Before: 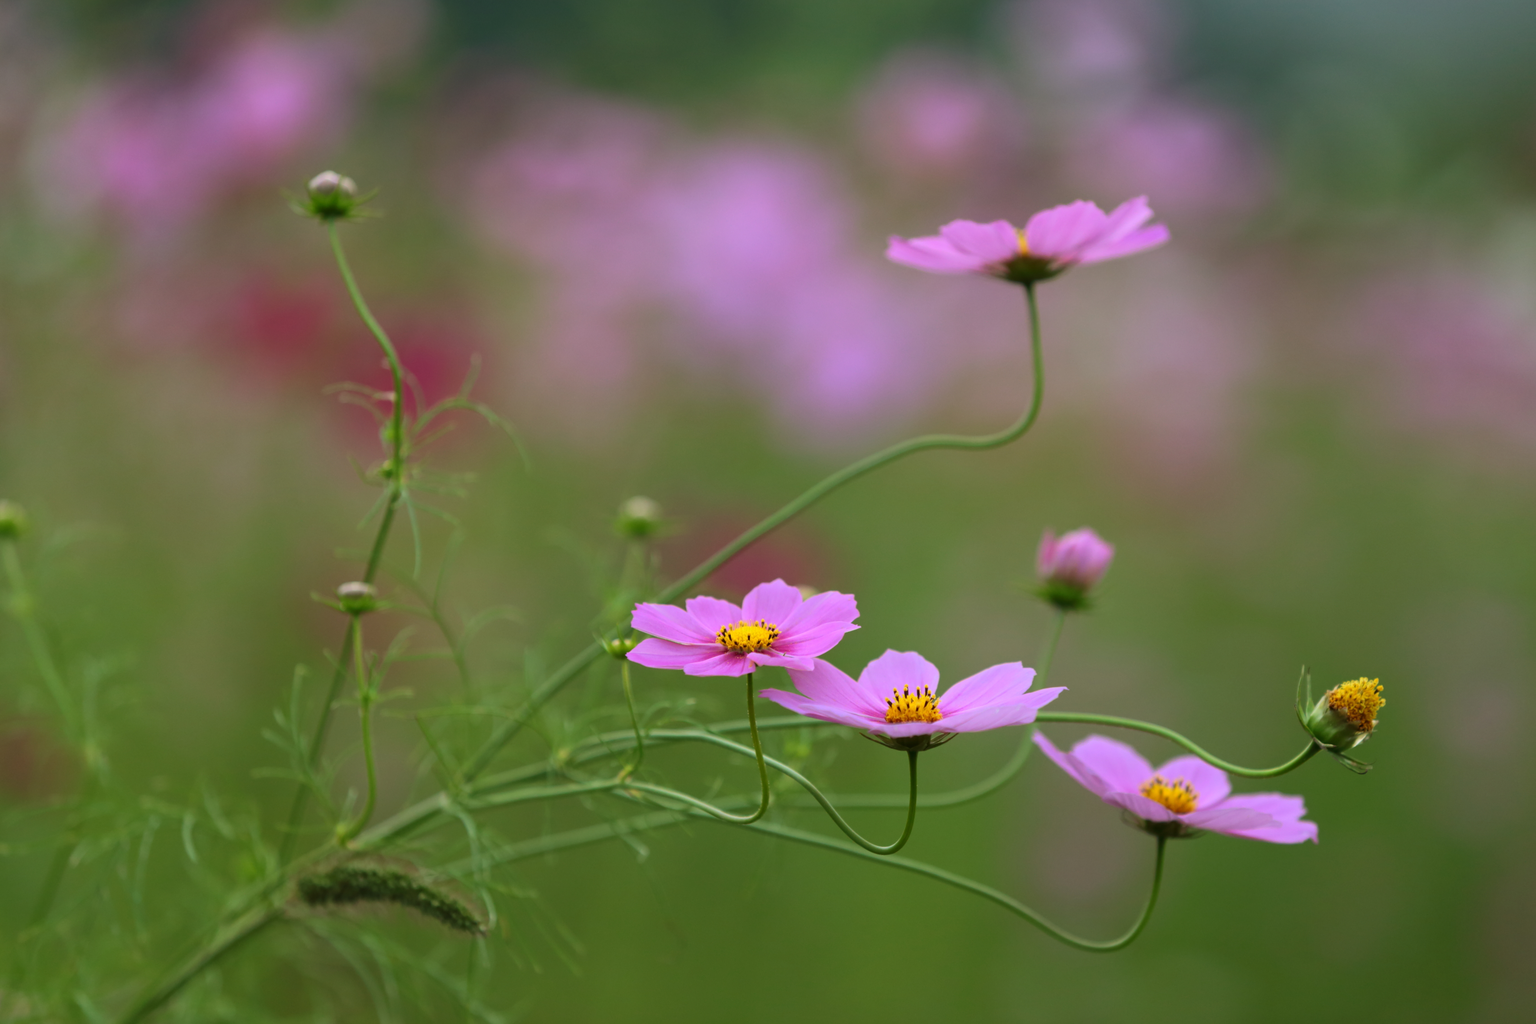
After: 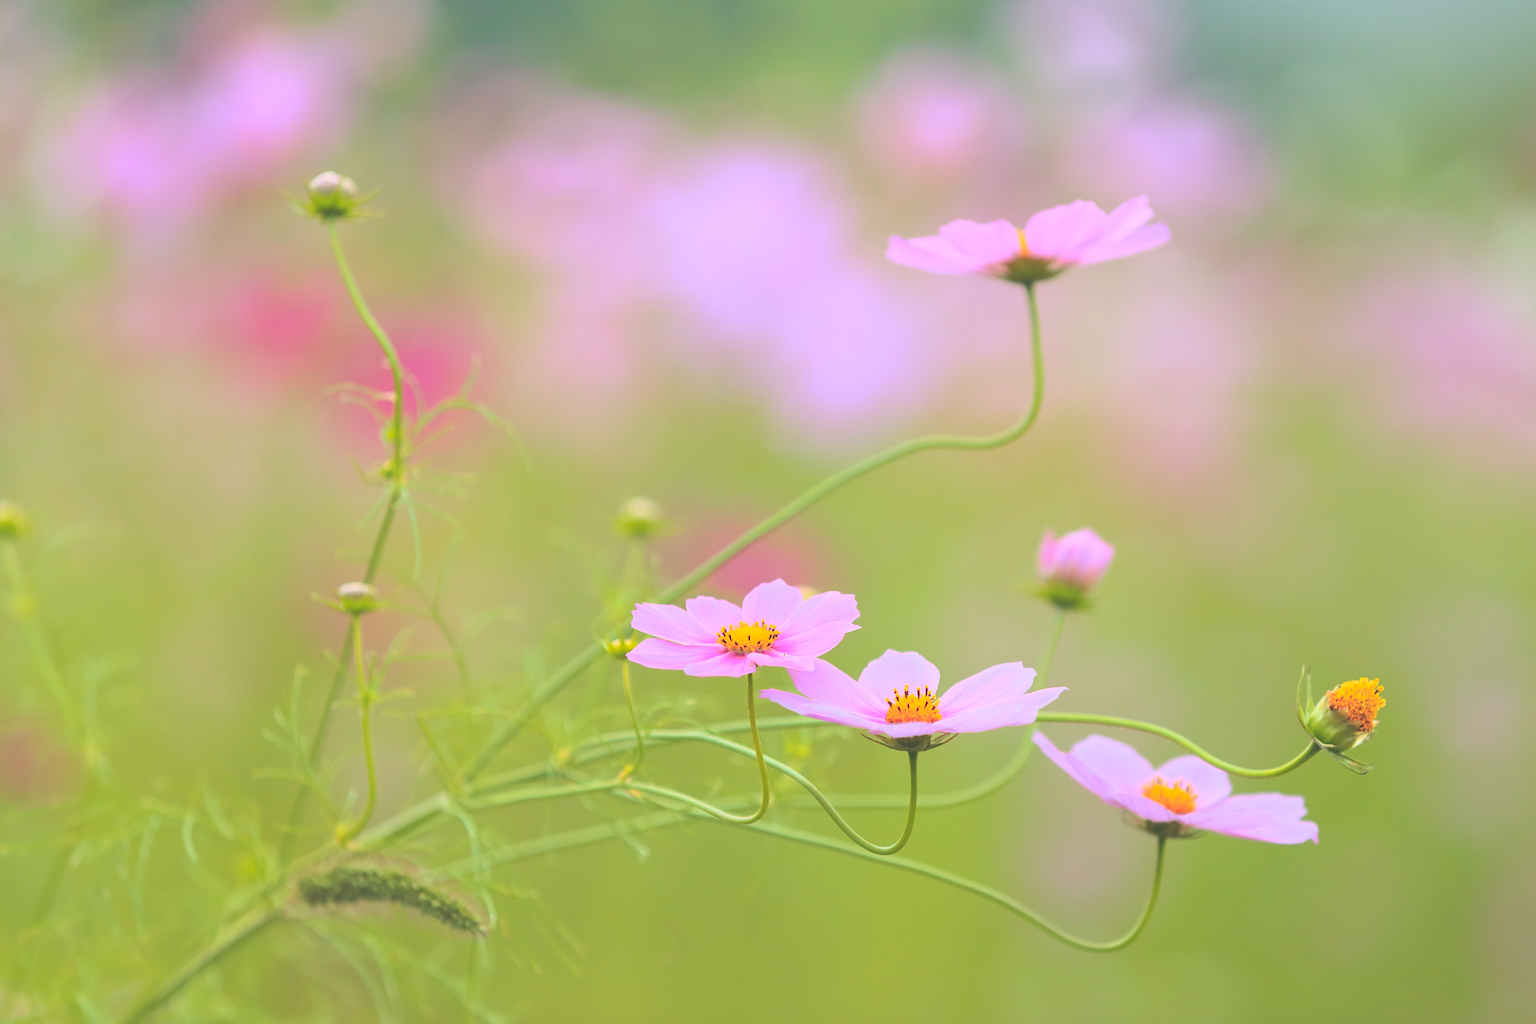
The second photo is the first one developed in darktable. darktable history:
contrast brightness saturation: contrast -0.19, saturation 0.19
sharpen: on, module defaults
tone curve: curves: ch0 [(0, 0) (0.169, 0.367) (0.635, 0.859) (1, 1)], color space Lab, independent channels, preserve colors none
color zones: curves: ch1 [(0.235, 0.558) (0.75, 0.5)]; ch2 [(0.25, 0.462) (0.749, 0.457)], mix 25.94%
